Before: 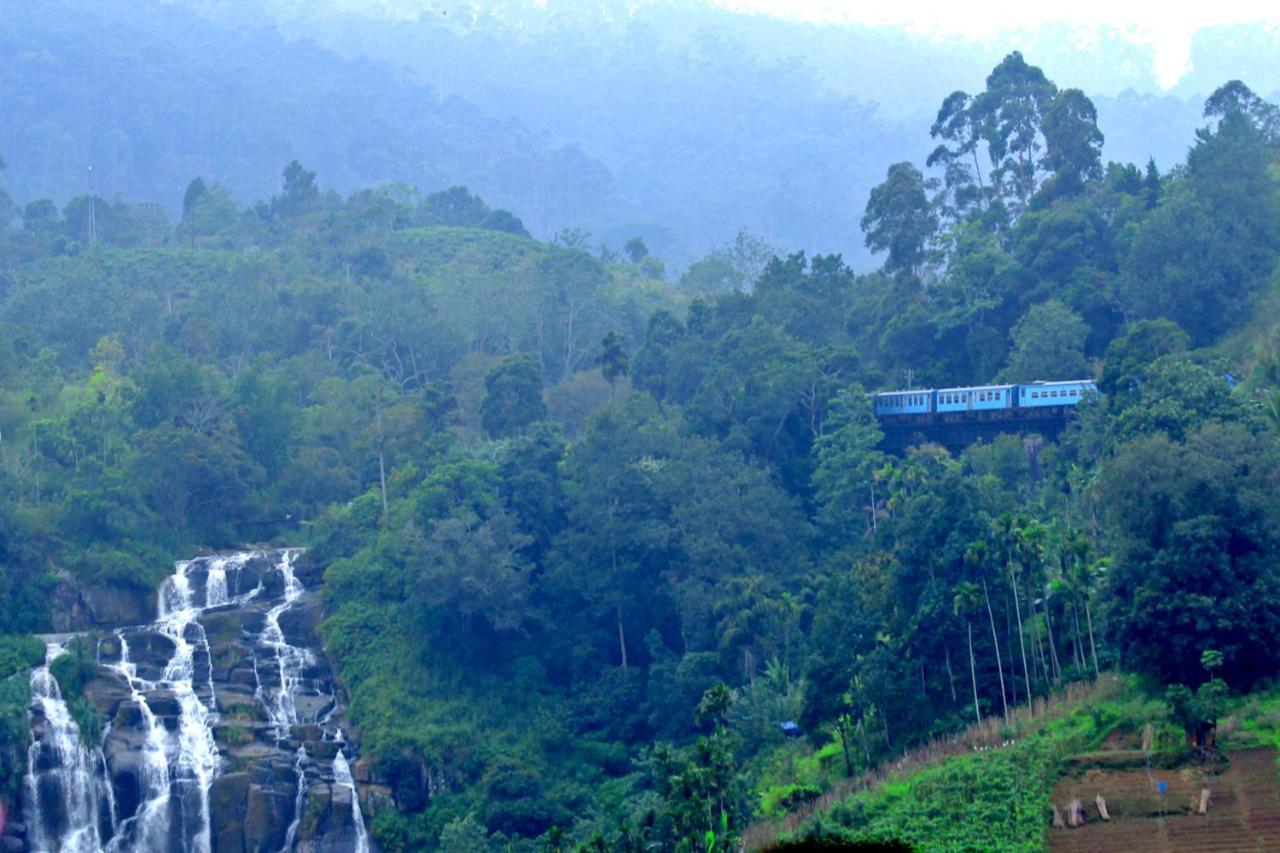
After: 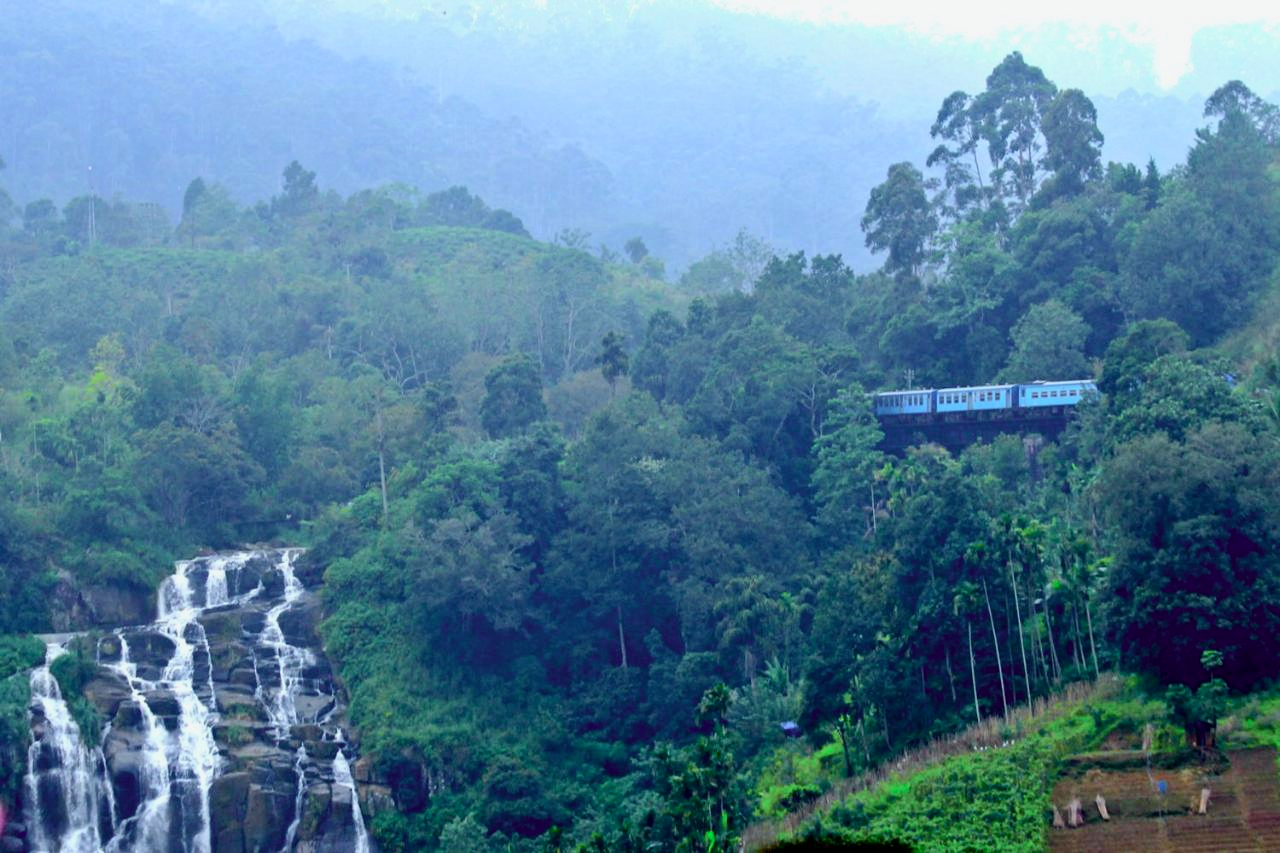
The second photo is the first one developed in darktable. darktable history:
tone curve: curves: ch0 [(0, 0) (0.058, 0.027) (0.214, 0.183) (0.304, 0.288) (0.51, 0.549) (0.658, 0.7) (0.741, 0.775) (0.844, 0.866) (0.986, 0.957)]; ch1 [(0, 0) (0.172, 0.123) (0.312, 0.296) (0.437, 0.429) (0.471, 0.469) (0.502, 0.5) (0.513, 0.515) (0.572, 0.603) (0.617, 0.653) (0.68, 0.724) (0.889, 0.924) (1, 1)]; ch2 [(0, 0) (0.411, 0.424) (0.489, 0.49) (0.502, 0.5) (0.517, 0.519) (0.549, 0.578) (0.604, 0.628) (0.693, 0.686) (1, 1)], color space Lab, independent channels, preserve colors none
